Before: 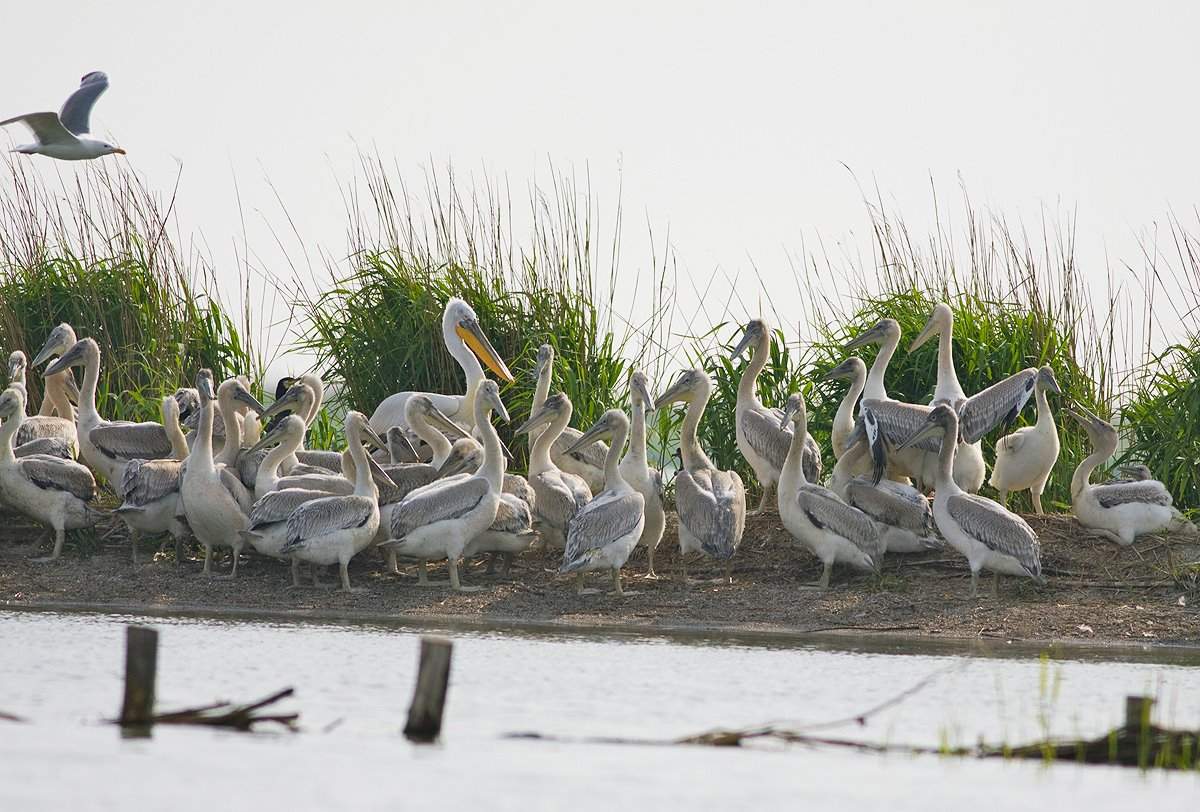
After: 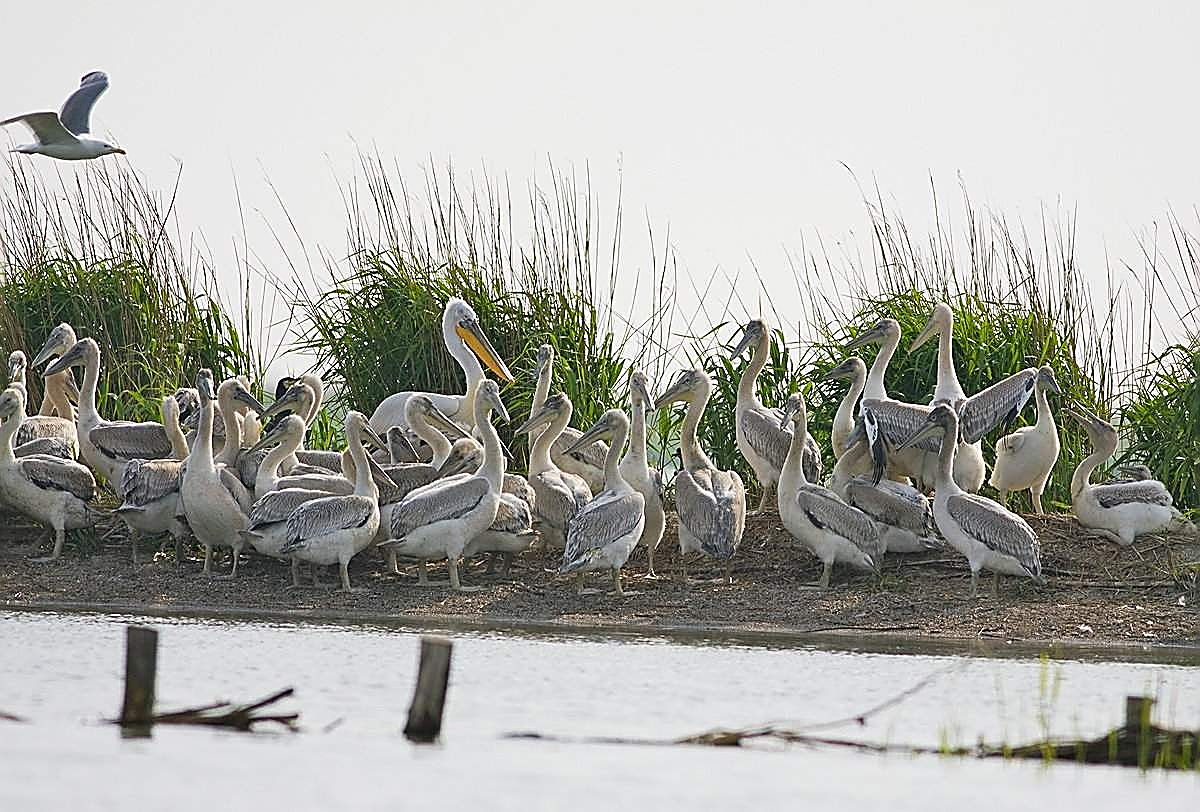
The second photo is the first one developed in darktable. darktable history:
sharpen: radius 1.655, amount 1.291
